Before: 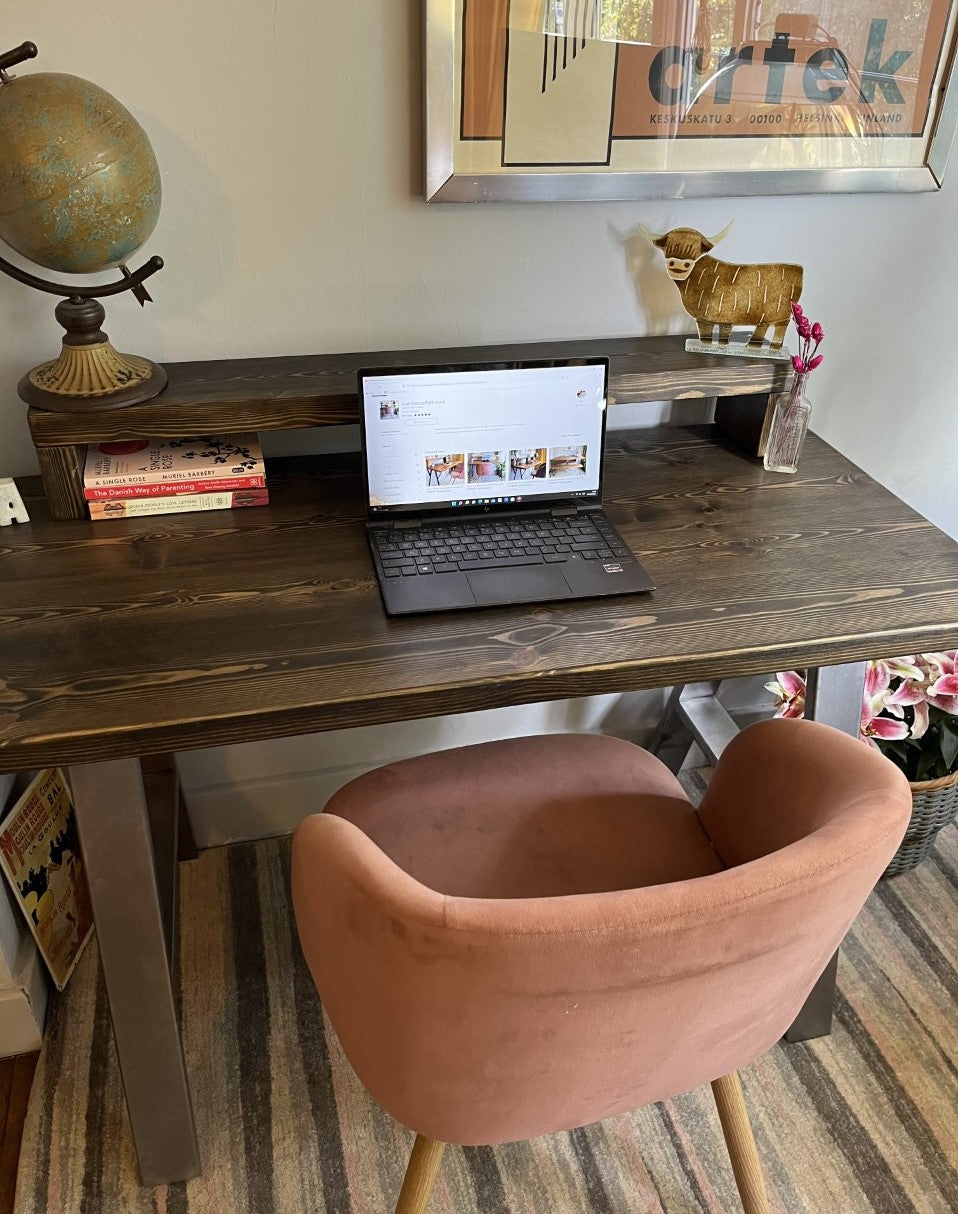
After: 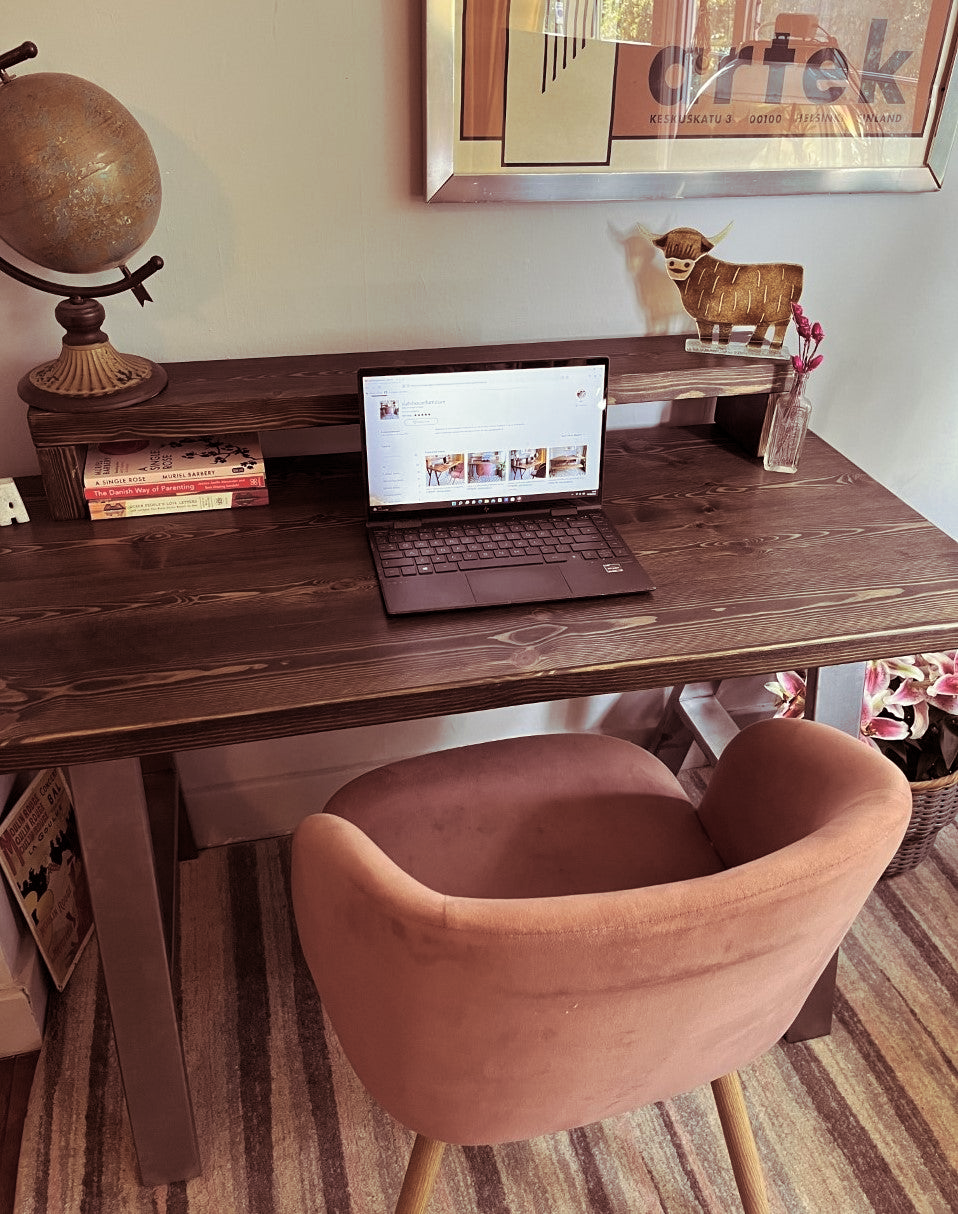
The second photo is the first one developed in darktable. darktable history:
split-toning: on, module defaults
white balance: red 1.009, blue 0.985
exposure: exposure 0.02 EV, compensate highlight preservation false
